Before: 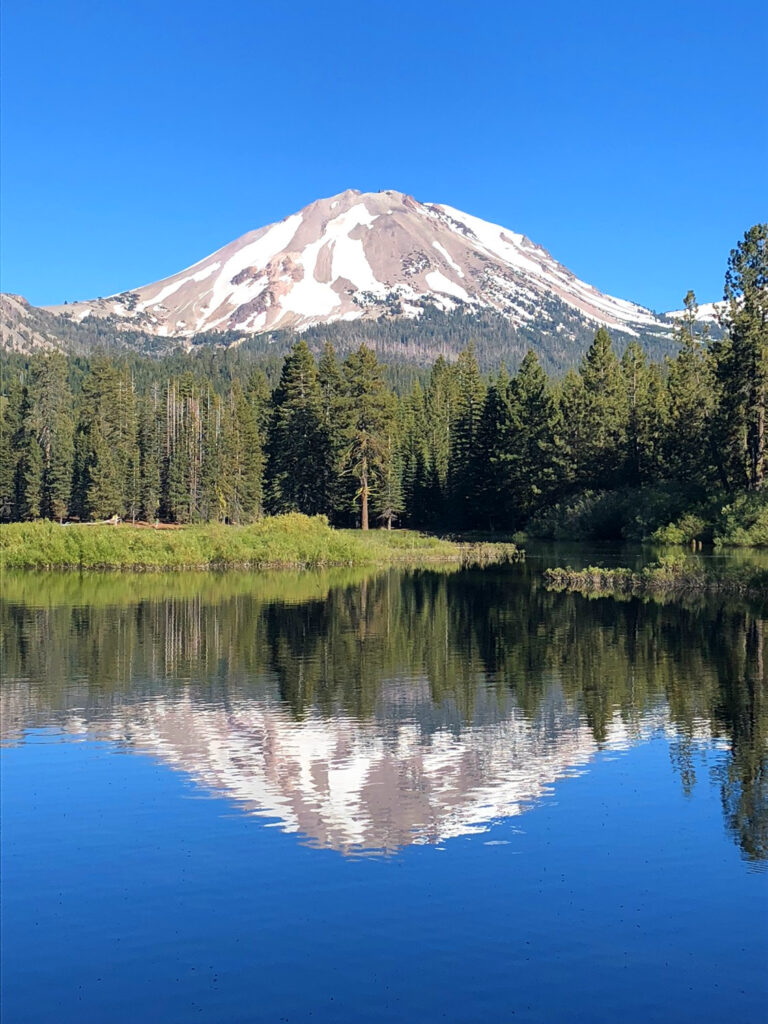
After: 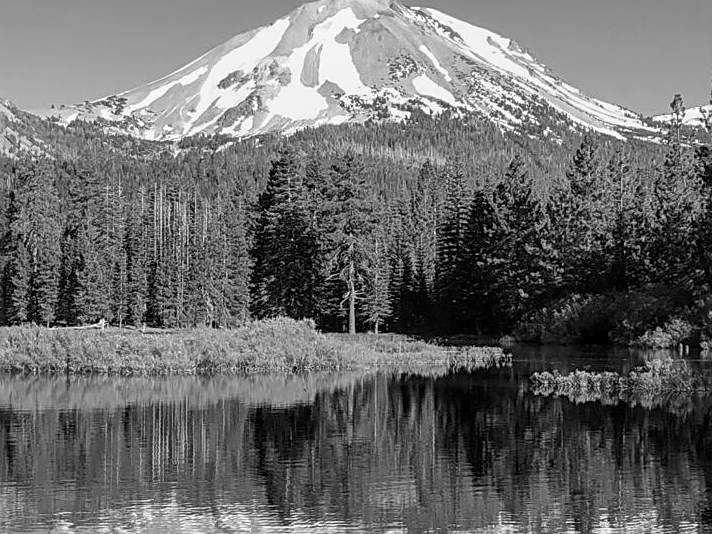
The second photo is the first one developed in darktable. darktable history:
color contrast: green-magenta contrast 1.73, blue-yellow contrast 1.15
local contrast: on, module defaults
crop: left 1.744%, top 19.225%, right 5.069%, bottom 28.357%
monochrome: a -92.57, b 58.91
sharpen: on, module defaults
